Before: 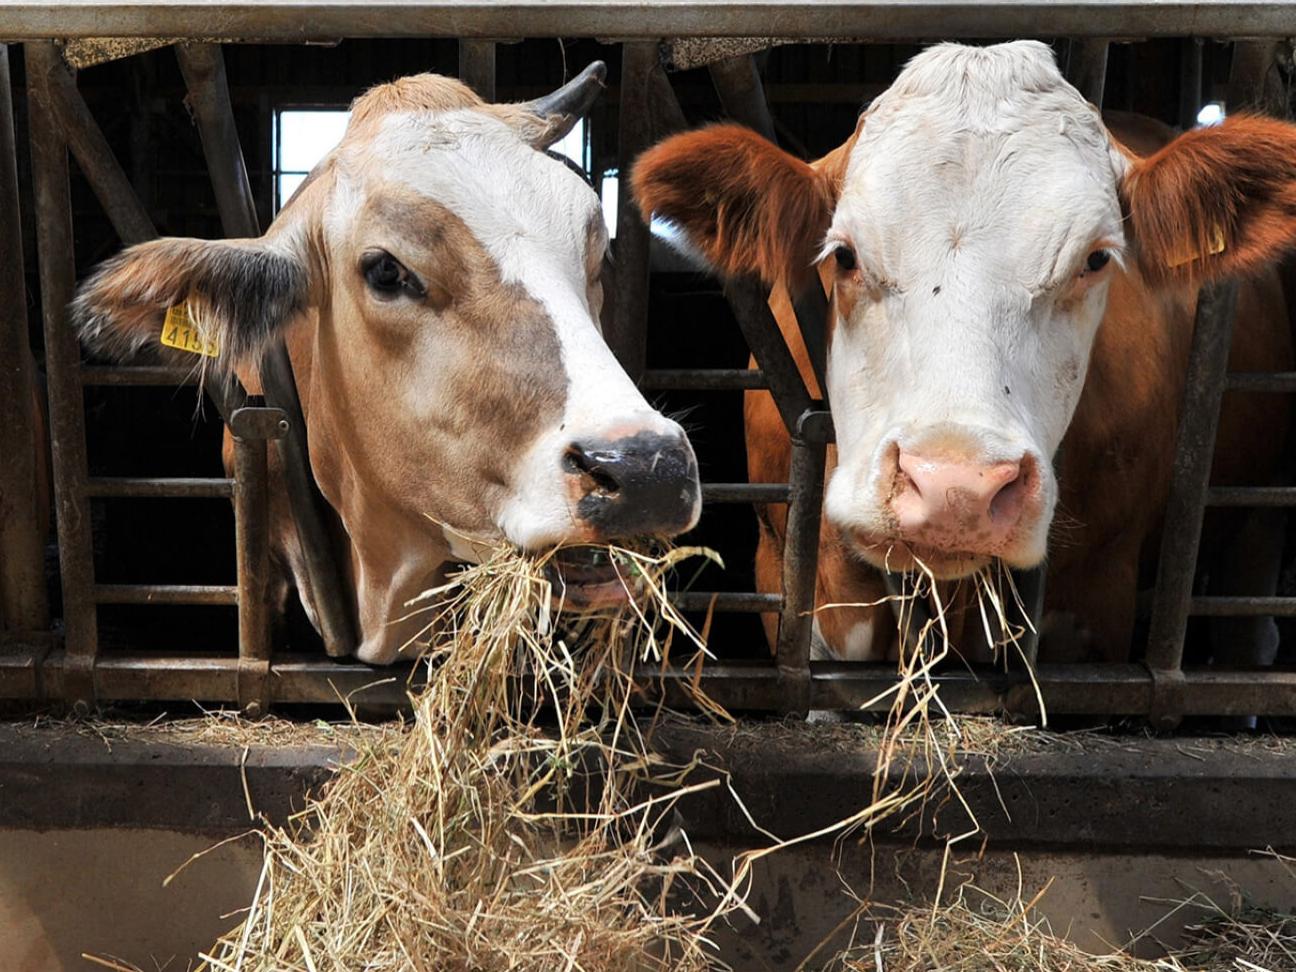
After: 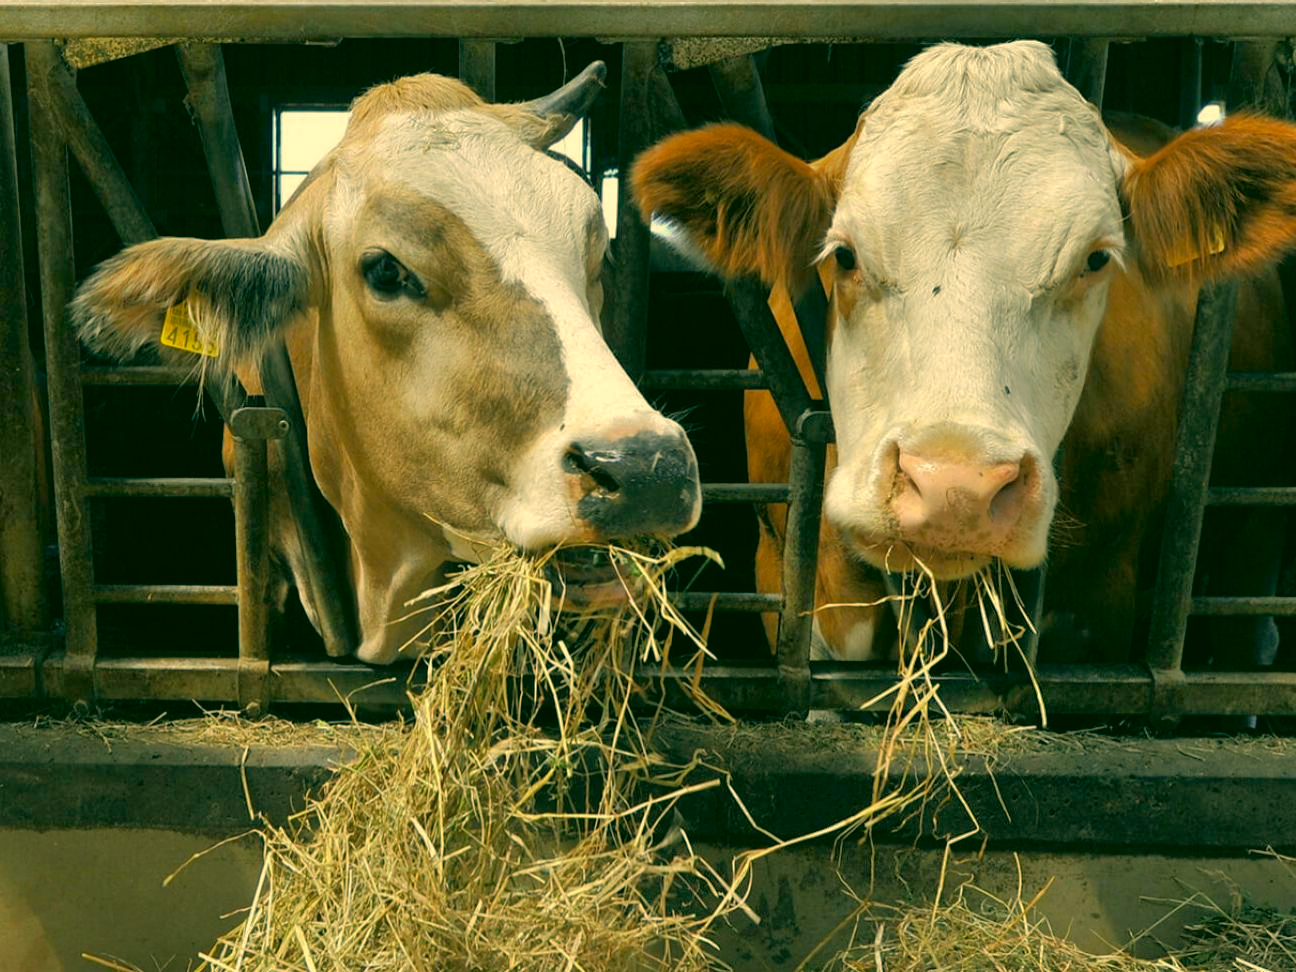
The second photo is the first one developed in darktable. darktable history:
shadows and highlights: on, module defaults
color correction: highlights a* 5.62, highlights b* 33.57, shadows a* -25.86, shadows b* 4.02
